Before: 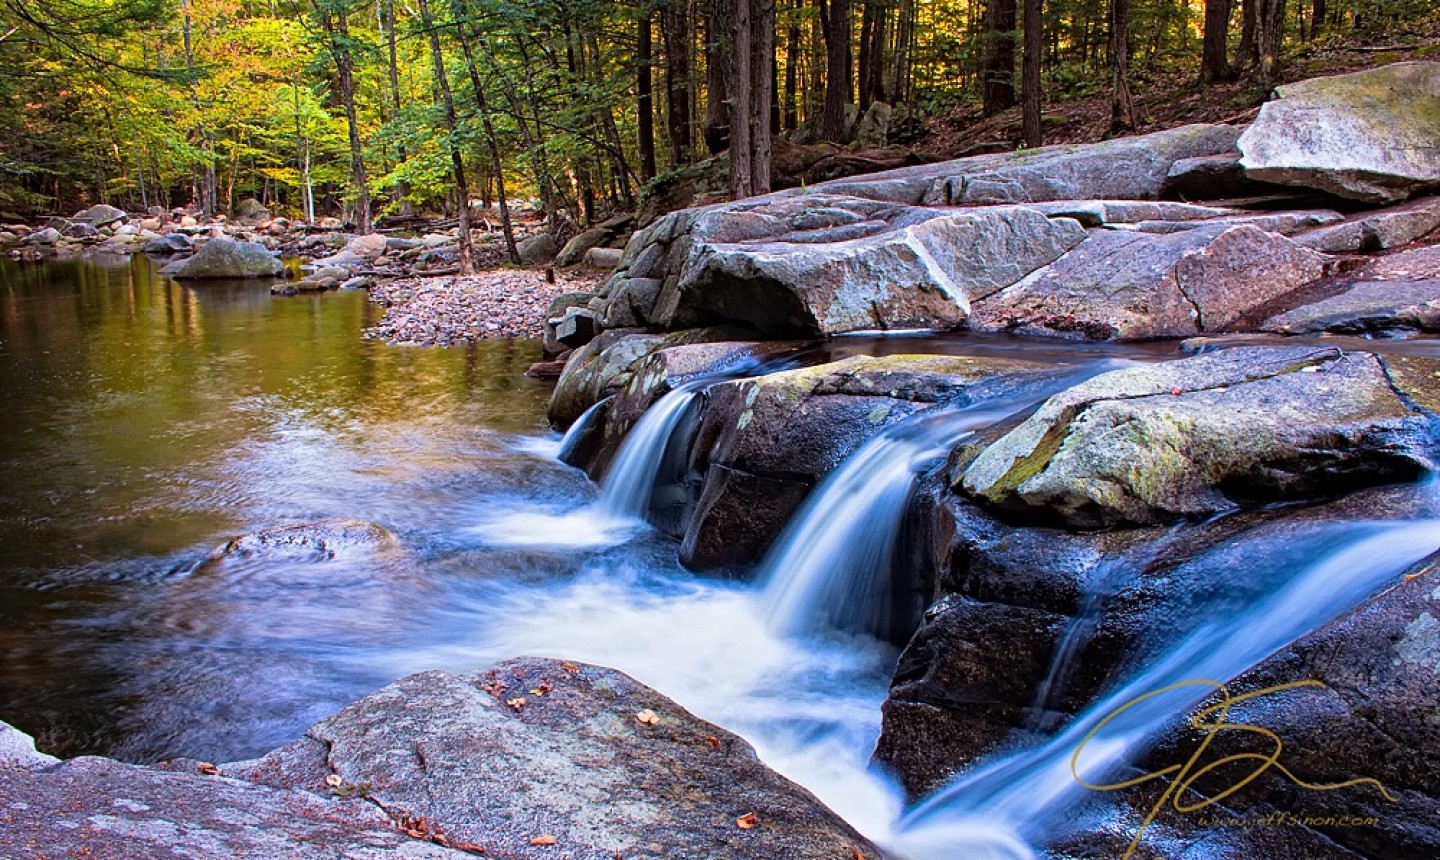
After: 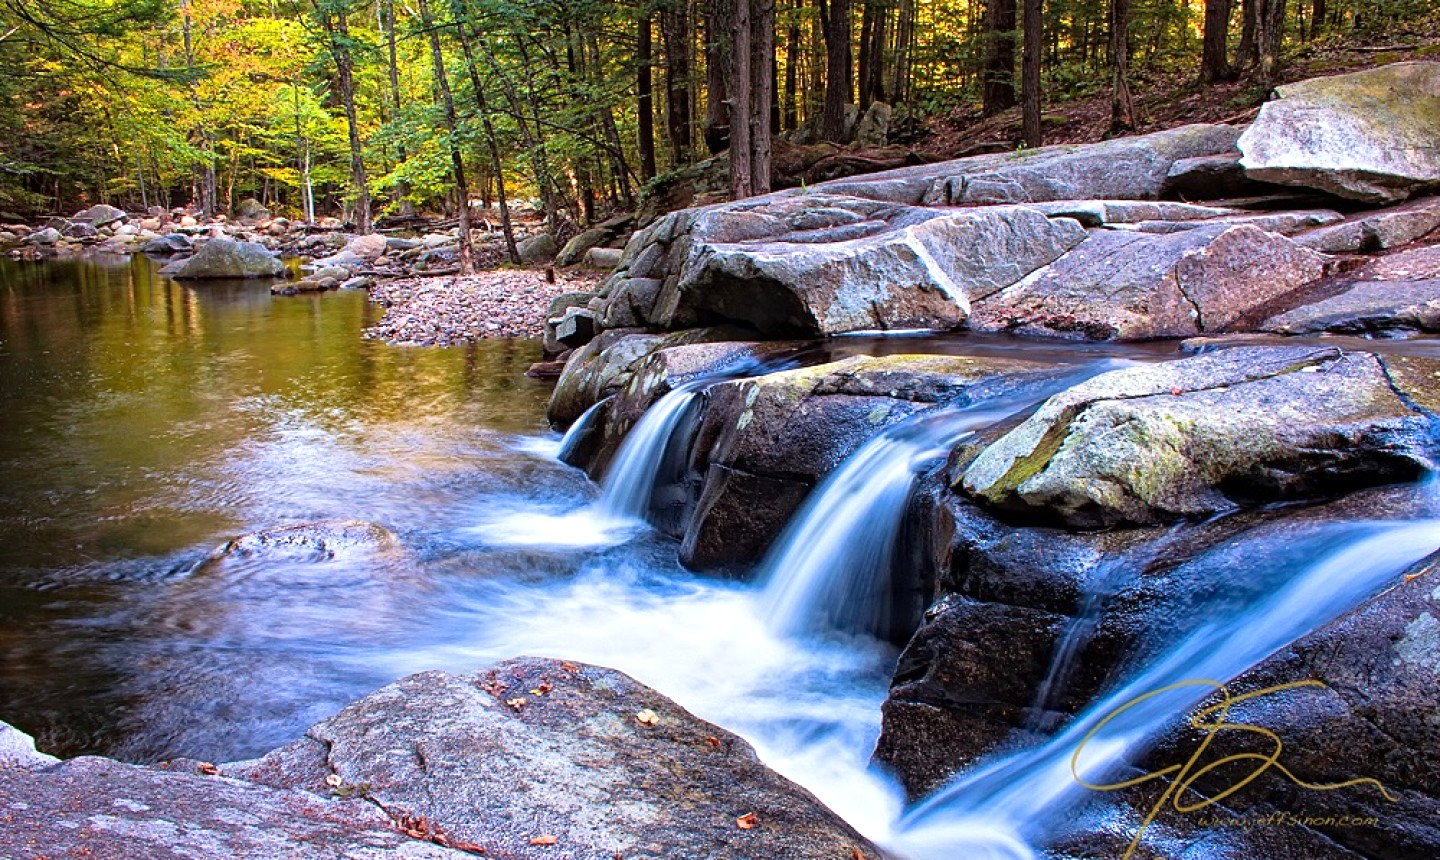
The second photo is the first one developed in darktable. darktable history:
tone equalizer: mask exposure compensation -0.491 EV
exposure: exposure 0.297 EV, compensate highlight preservation false
